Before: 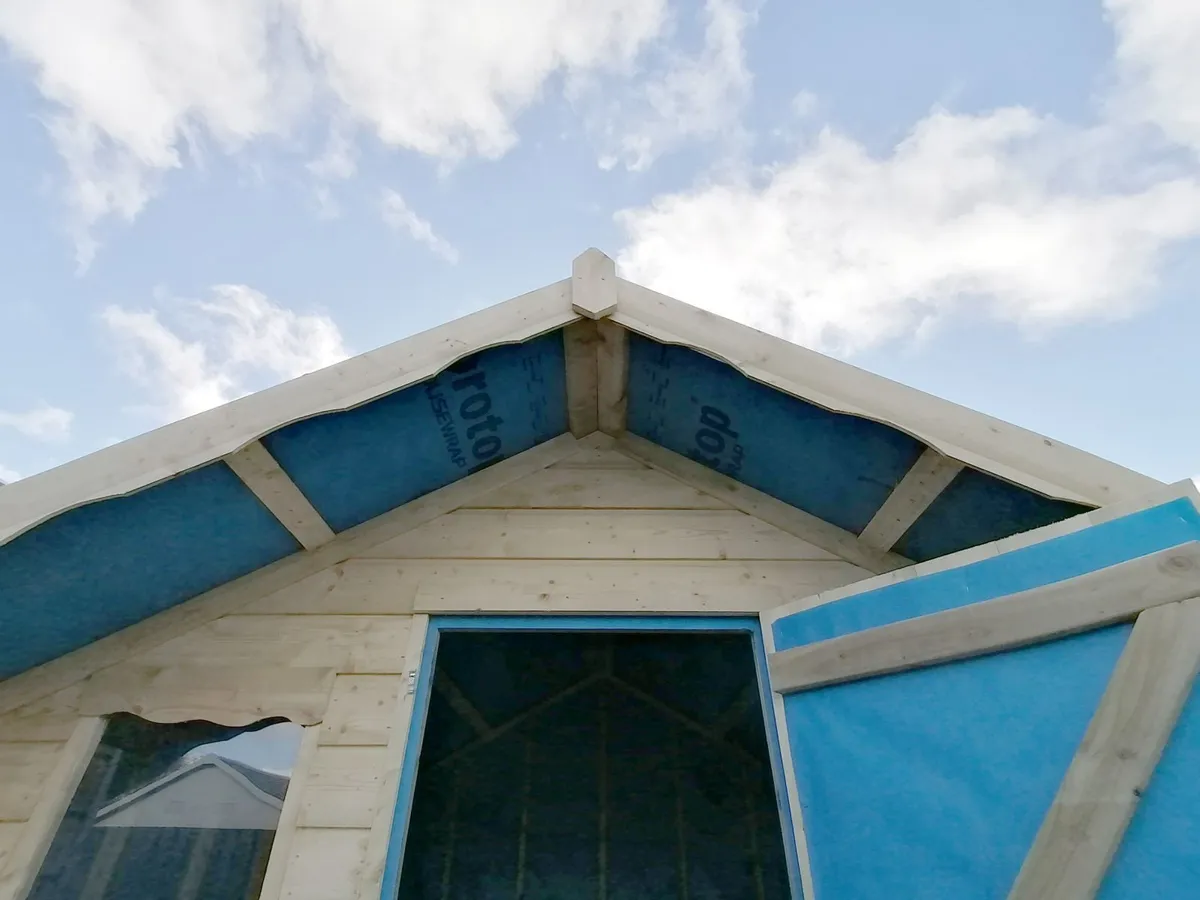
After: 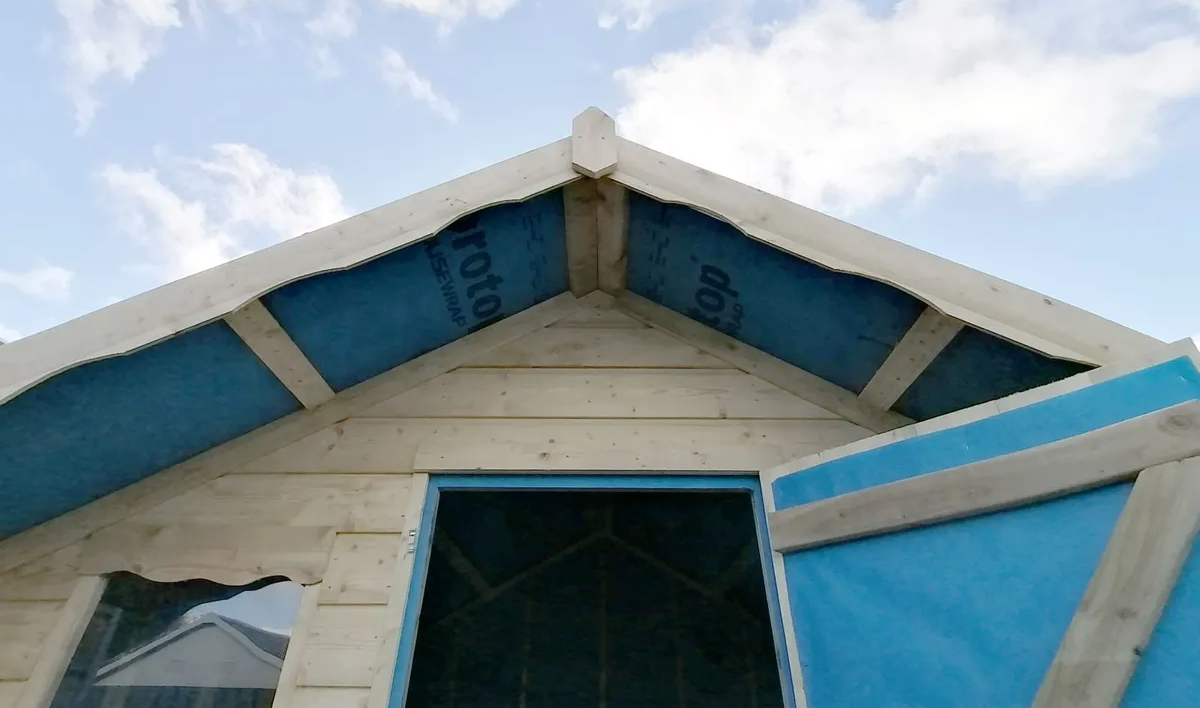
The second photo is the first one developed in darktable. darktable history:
crop and rotate: top 15.774%, bottom 5.506%
rgb curve: curves: ch0 [(0, 0) (0.078, 0.051) (0.929, 0.956) (1, 1)], compensate middle gray true
